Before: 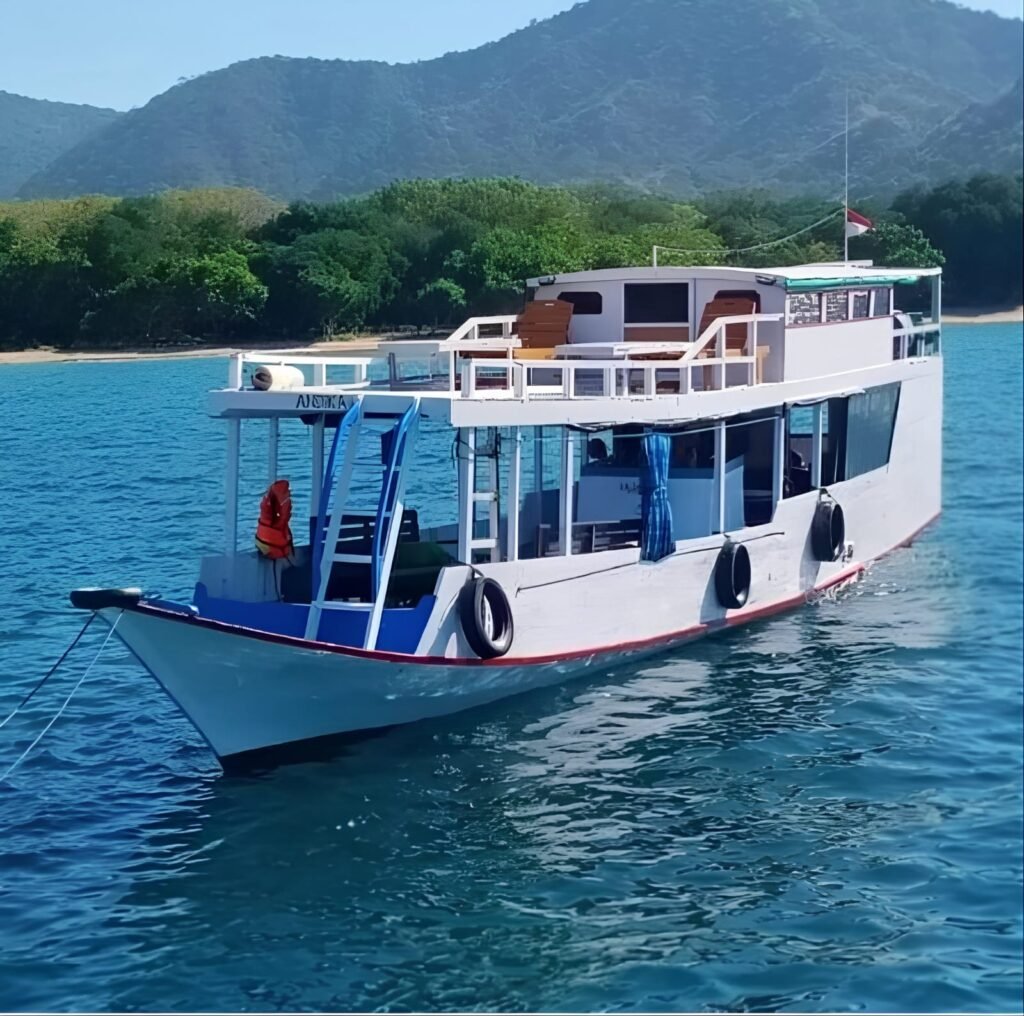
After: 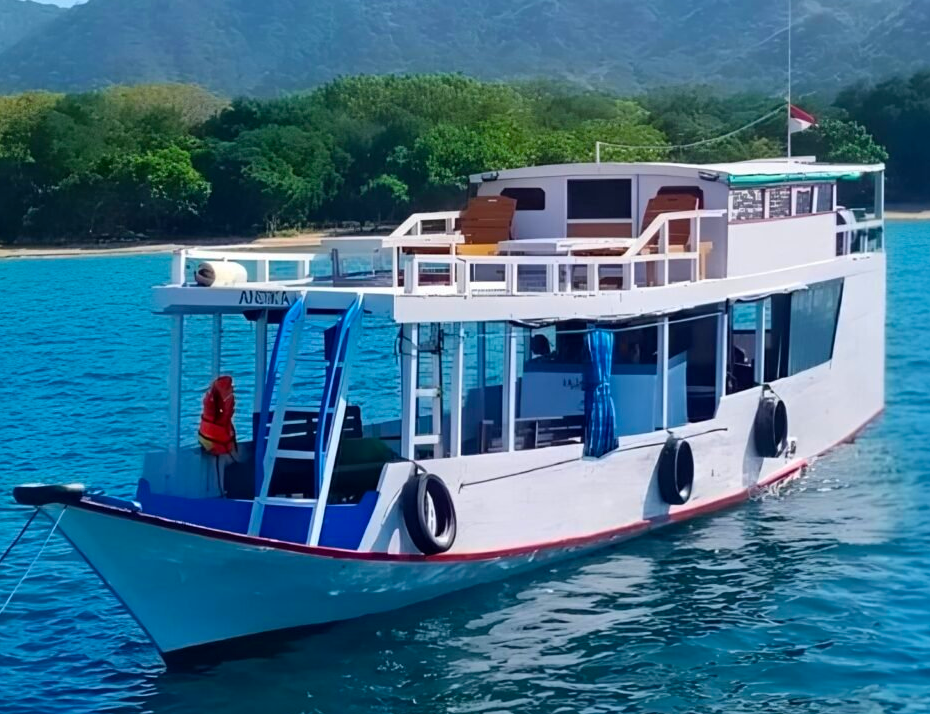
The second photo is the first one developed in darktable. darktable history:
color balance rgb: perceptual saturation grading › global saturation 20%, global vibrance 20%
crop: left 5.596%, top 10.314%, right 3.534%, bottom 19.395%
